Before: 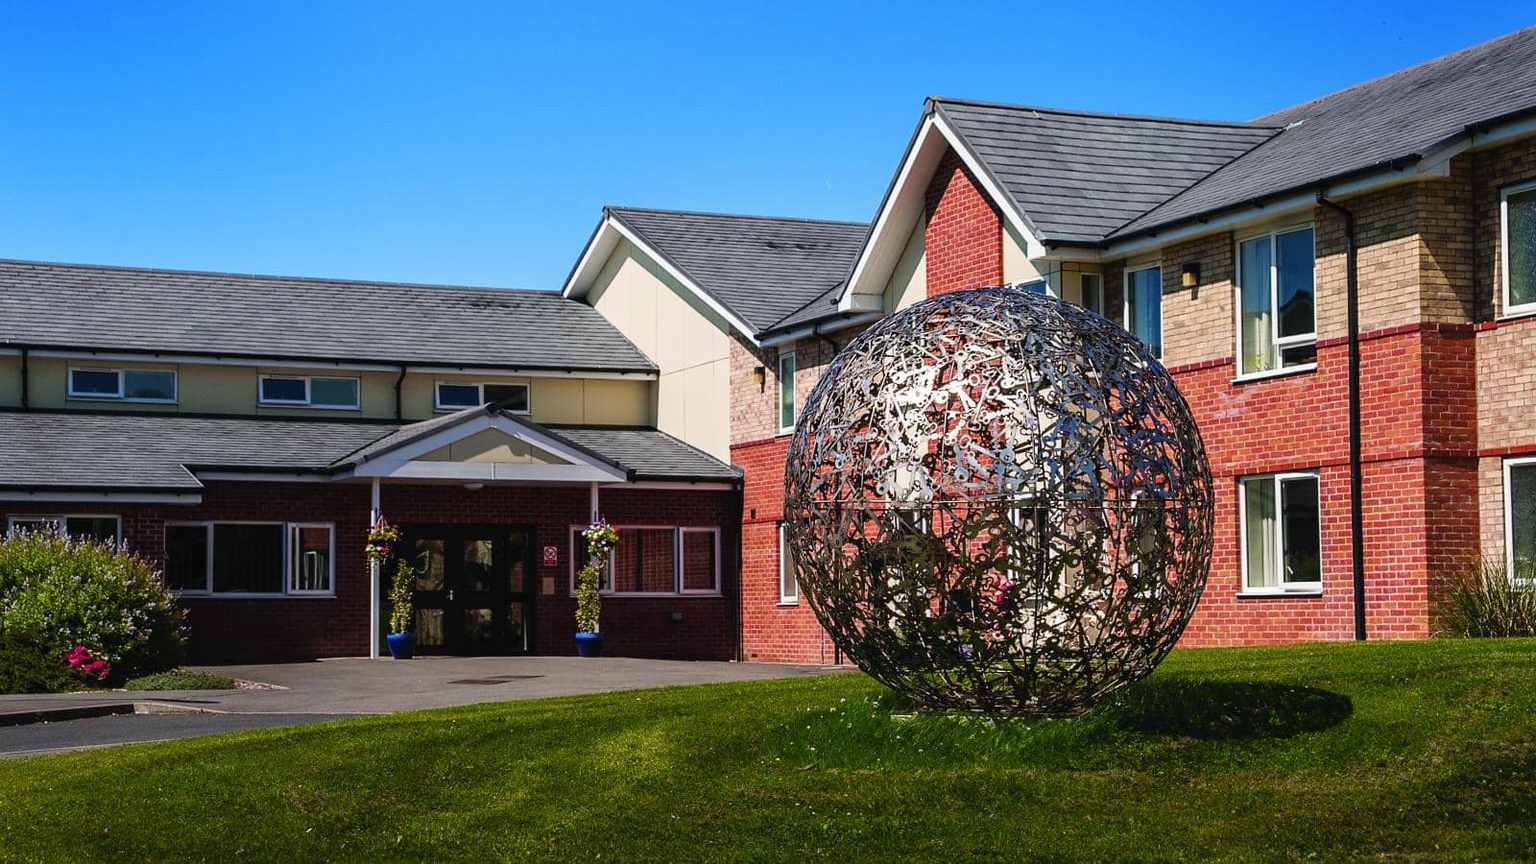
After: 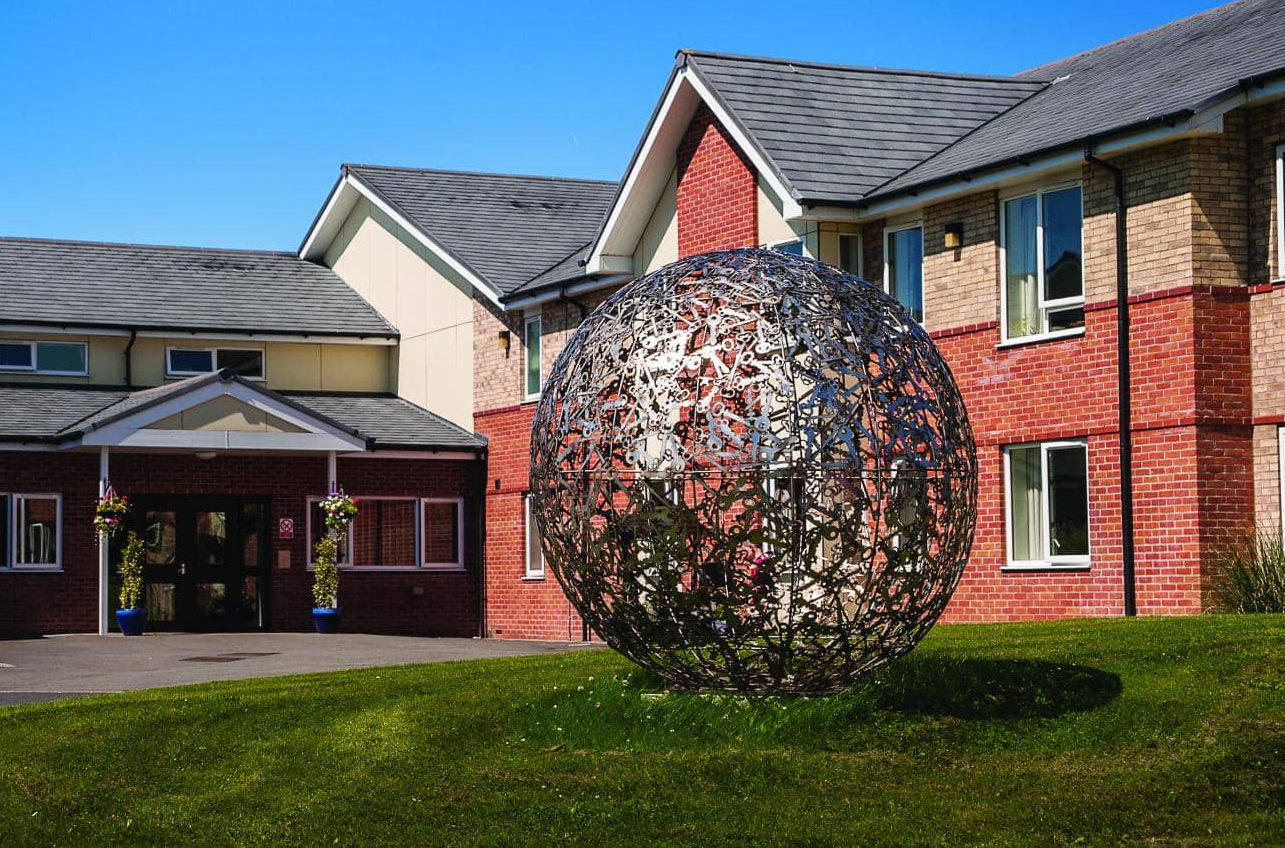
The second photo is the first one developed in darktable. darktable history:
crop and rotate: left 17.992%, top 5.753%, right 1.695%
